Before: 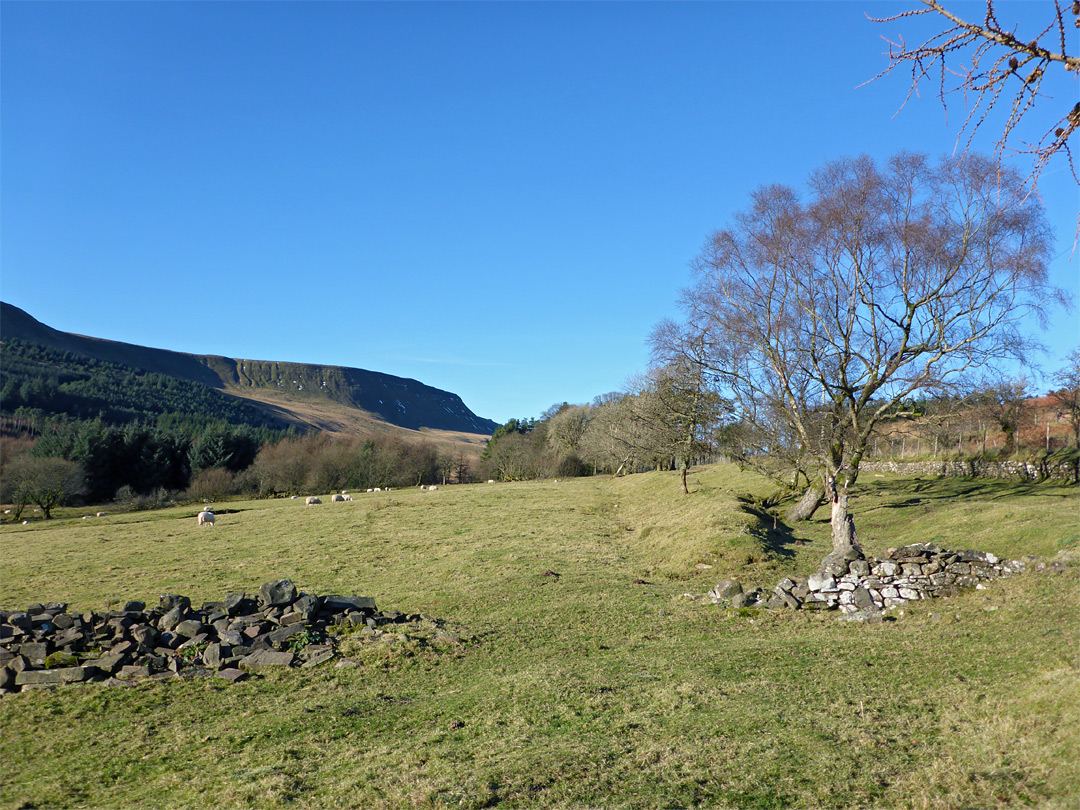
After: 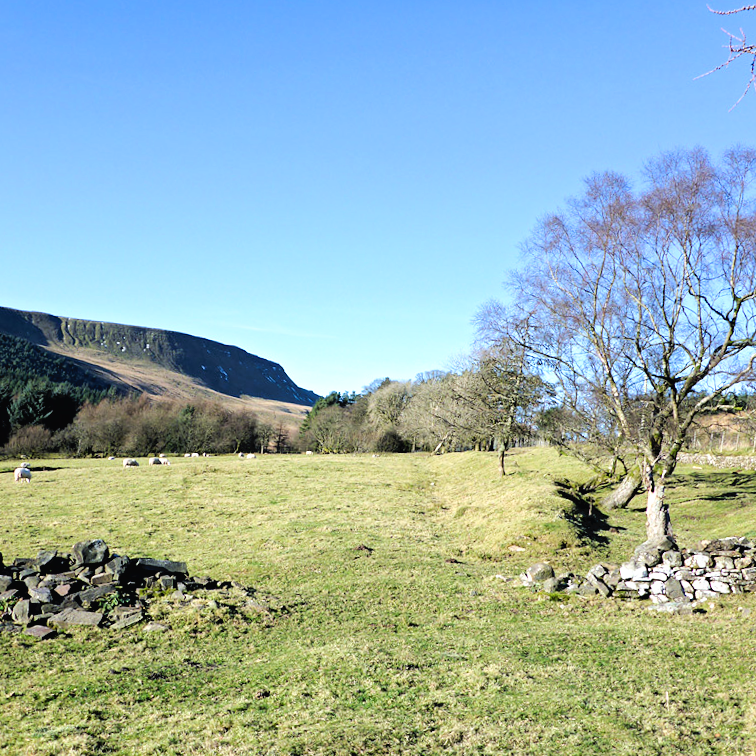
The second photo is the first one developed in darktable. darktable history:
crop and rotate: angle -3.04°, left 14.227%, top 0.032%, right 10.864%, bottom 0.044%
color calibration: x 0.355, y 0.368, temperature 4679.98 K
tone curve: curves: ch0 [(0, 0) (0.003, 0.032) (0.011, 0.036) (0.025, 0.049) (0.044, 0.075) (0.069, 0.112) (0.1, 0.151) (0.136, 0.197) (0.177, 0.241) (0.224, 0.295) (0.277, 0.355) (0.335, 0.429) (0.399, 0.512) (0.468, 0.607) (0.543, 0.702) (0.623, 0.796) (0.709, 0.903) (0.801, 0.987) (0.898, 0.997) (1, 1)], preserve colors none
filmic rgb: black relative exposure -3.87 EV, white relative exposure 3.48 EV, hardness 2.63, contrast 1.102, contrast in shadows safe
